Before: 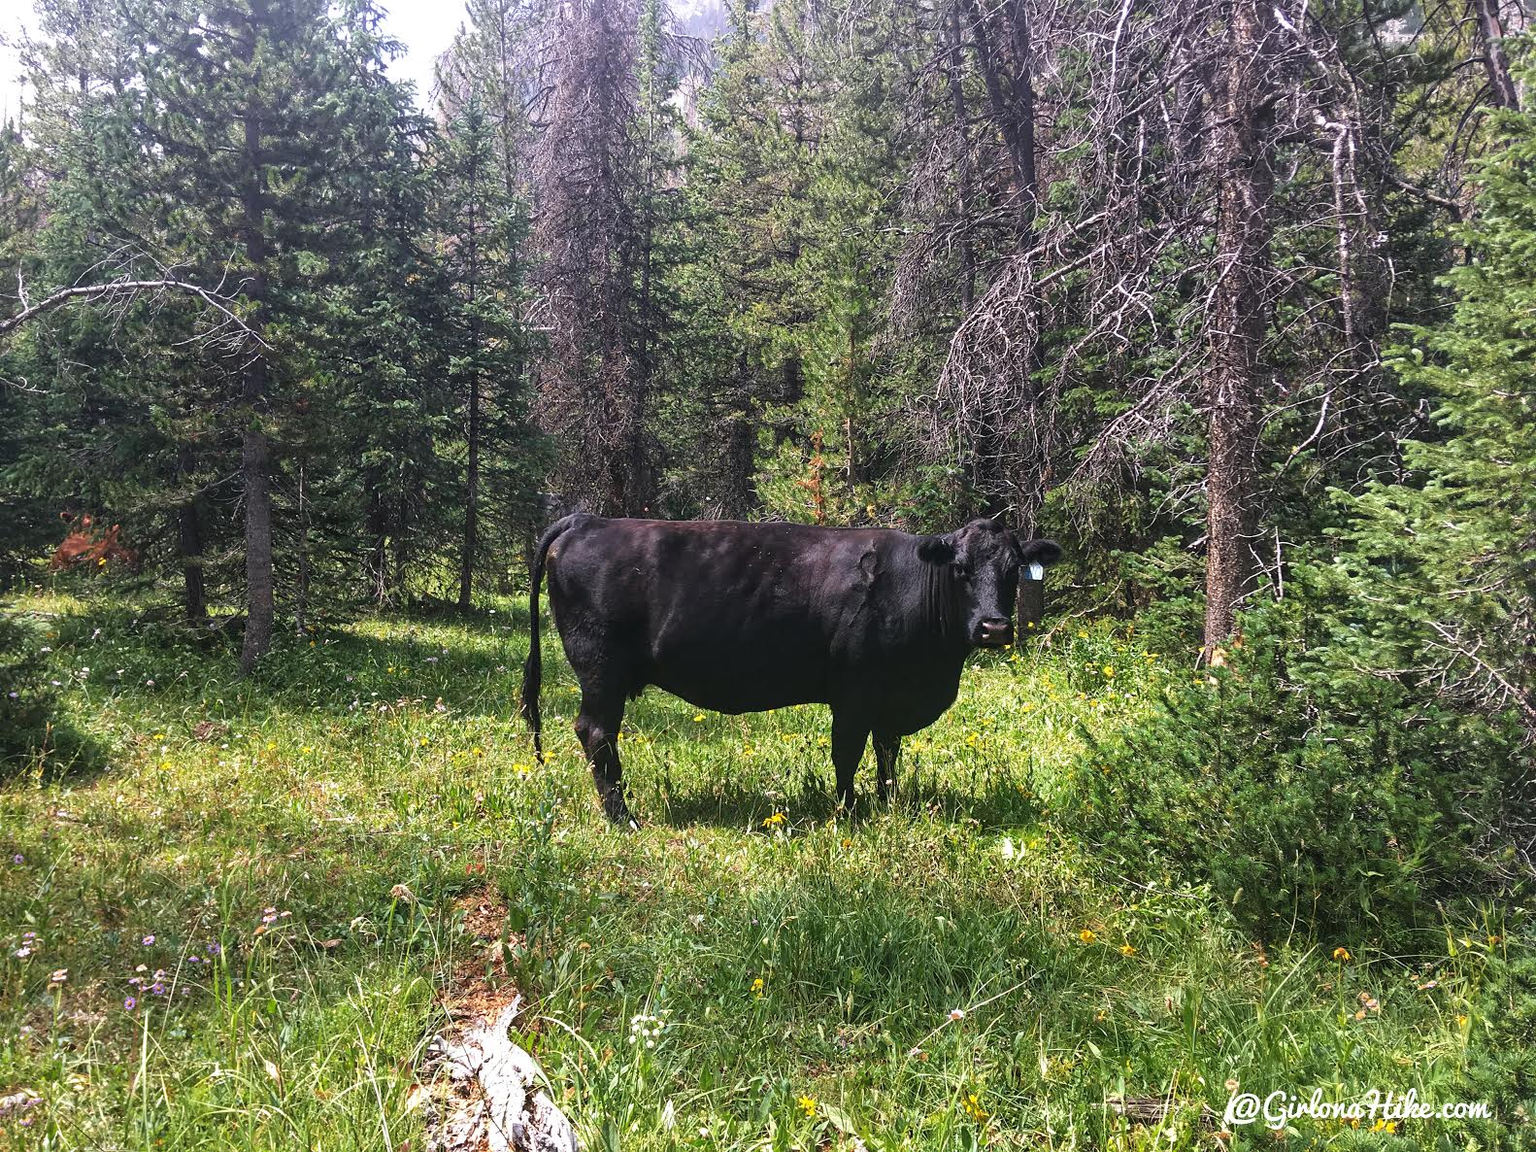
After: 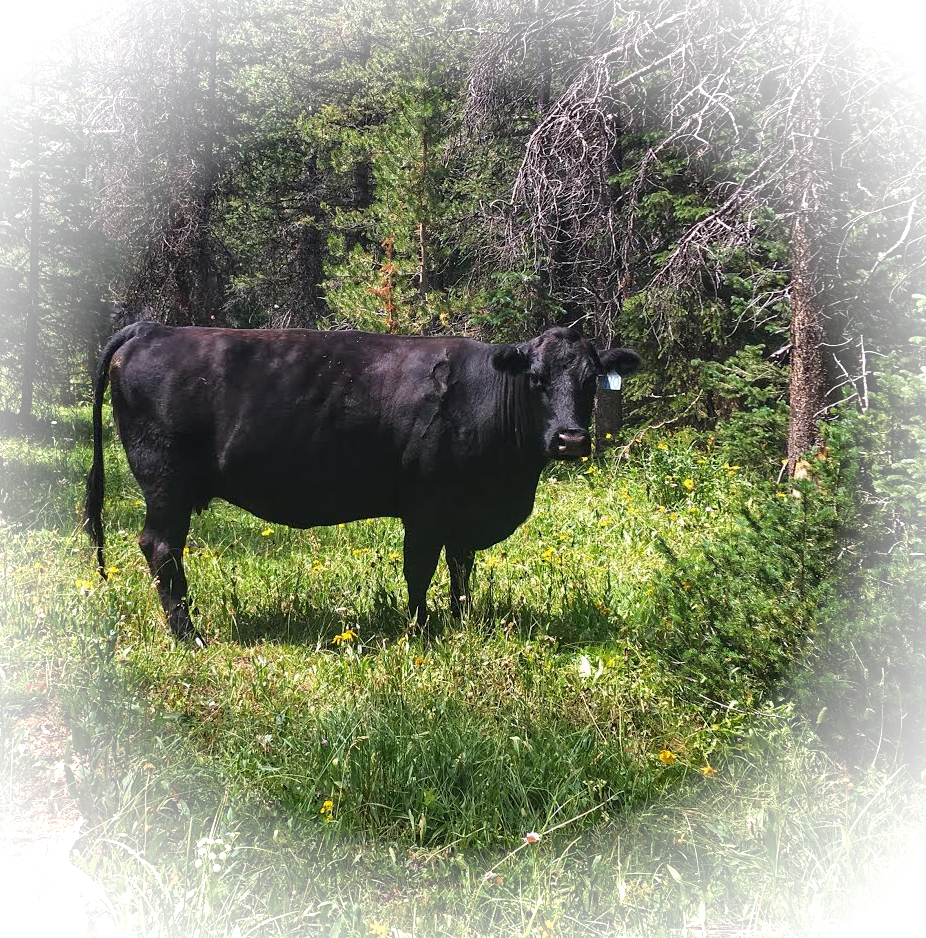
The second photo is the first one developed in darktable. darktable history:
color correction: highlights b* 0.008
vignetting: brightness 0.989, saturation -0.49, unbound false
crop and rotate: left 28.677%, top 17.505%, right 12.775%, bottom 3.403%
